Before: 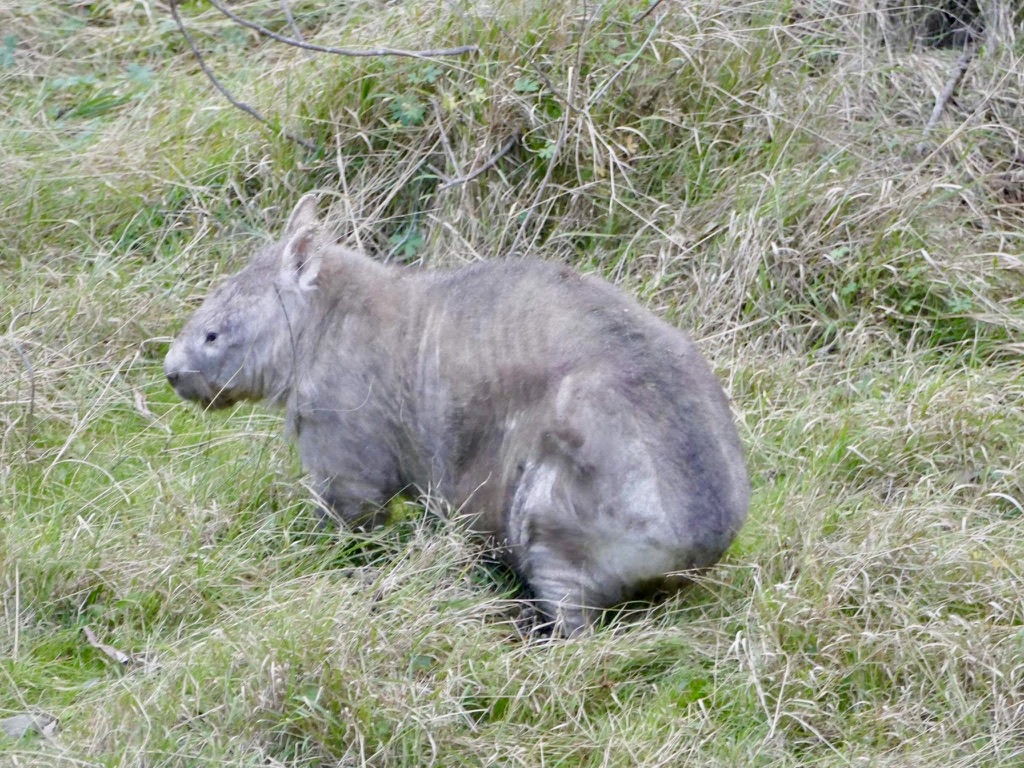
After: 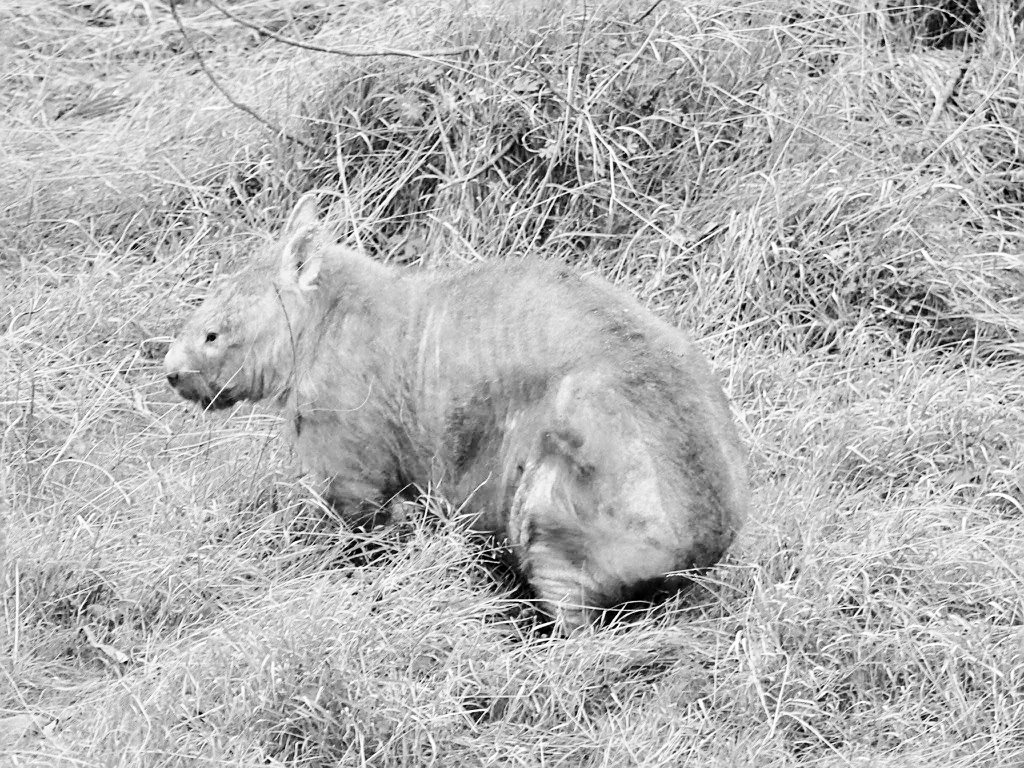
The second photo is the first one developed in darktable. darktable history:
sharpen: on, module defaults
contrast brightness saturation: saturation 0.18
base curve: curves: ch0 [(0, 0) (0.036, 0.025) (0.121, 0.166) (0.206, 0.329) (0.605, 0.79) (1, 1)], preserve colors none
monochrome: on, module defaults
